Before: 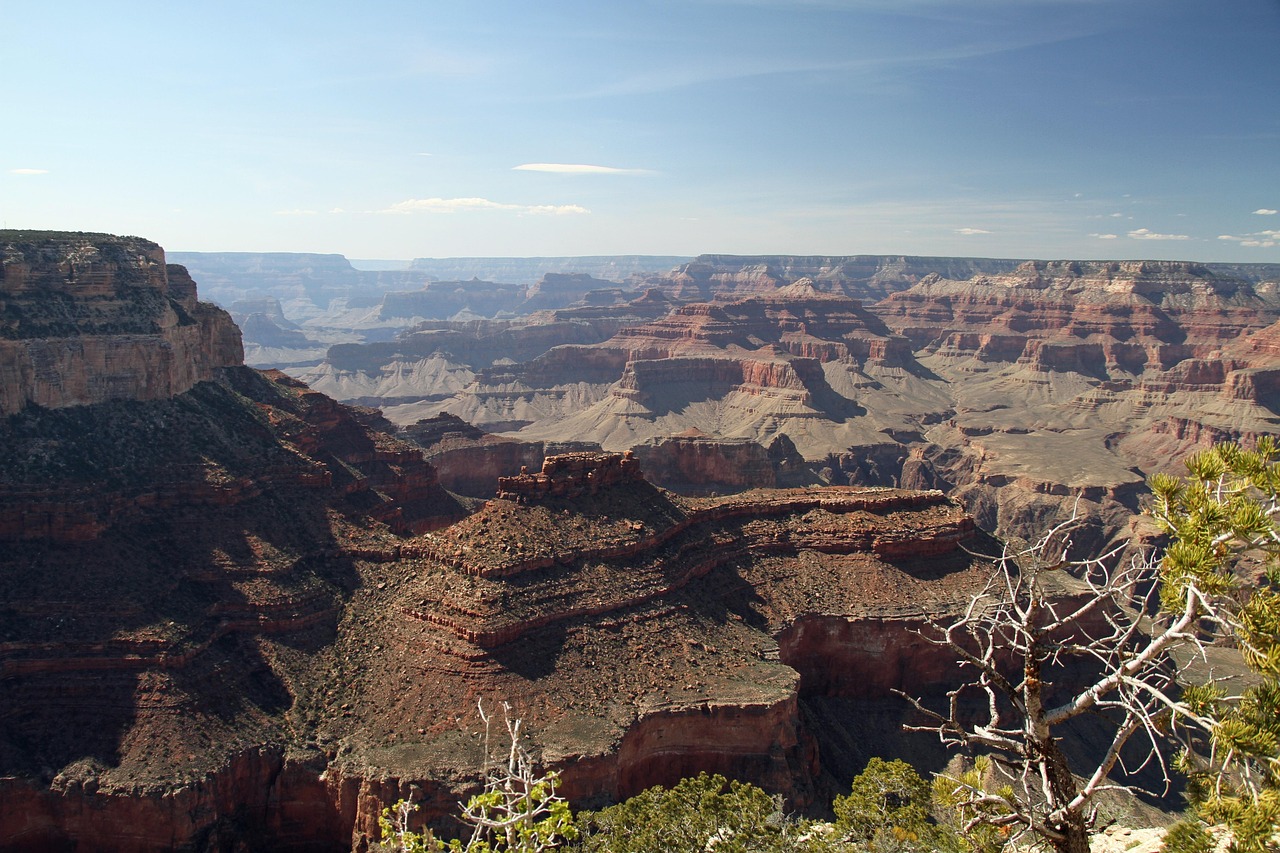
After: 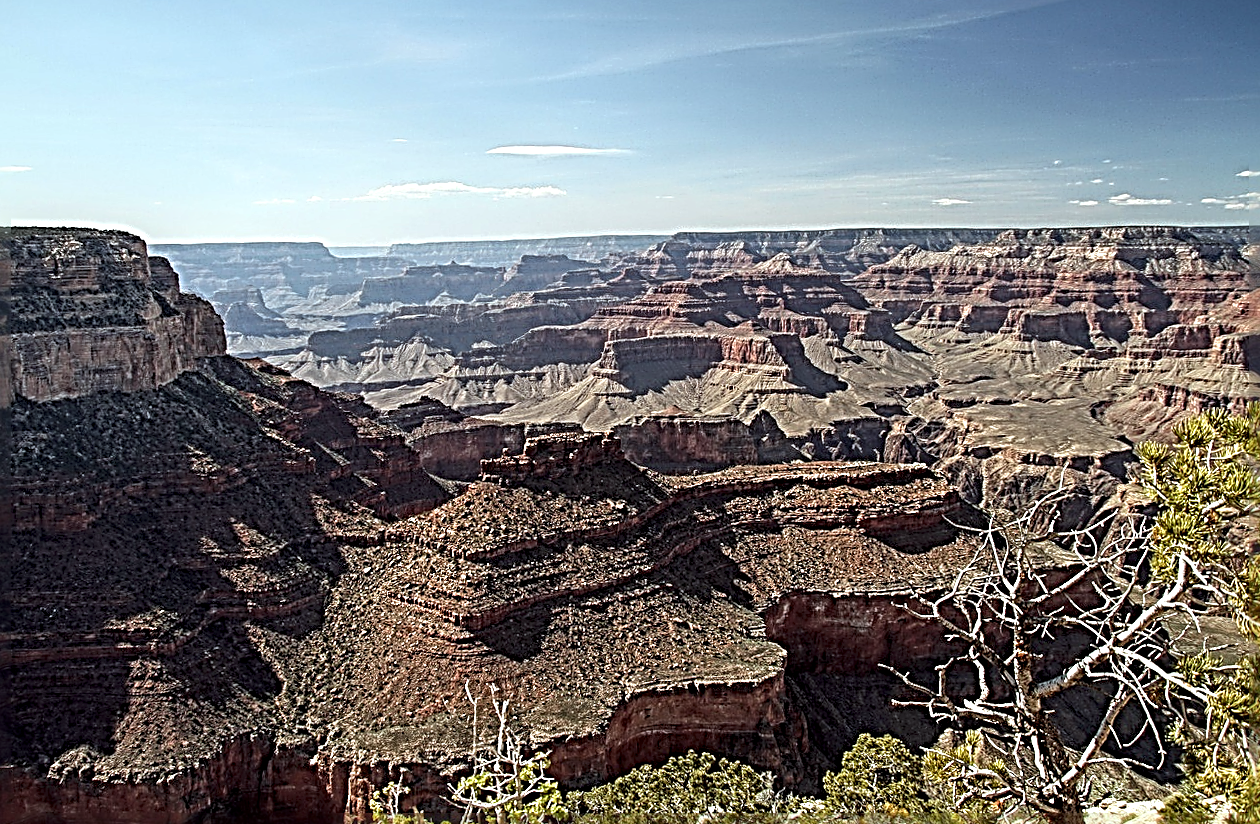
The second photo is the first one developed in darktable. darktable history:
rotate and perspective: rotation -1.32°, lens shift (horizontal) -0.031, crop left 0.015, crop right 0.985, crop top 0.047, crop bottom 0.982
local contrast: detail 160%
color correction: highlights a* -2.73, highlights b* -2.09, shadows a* 2.41, shadows b* 2.73
sharpen: radius 4.001, amount 2
